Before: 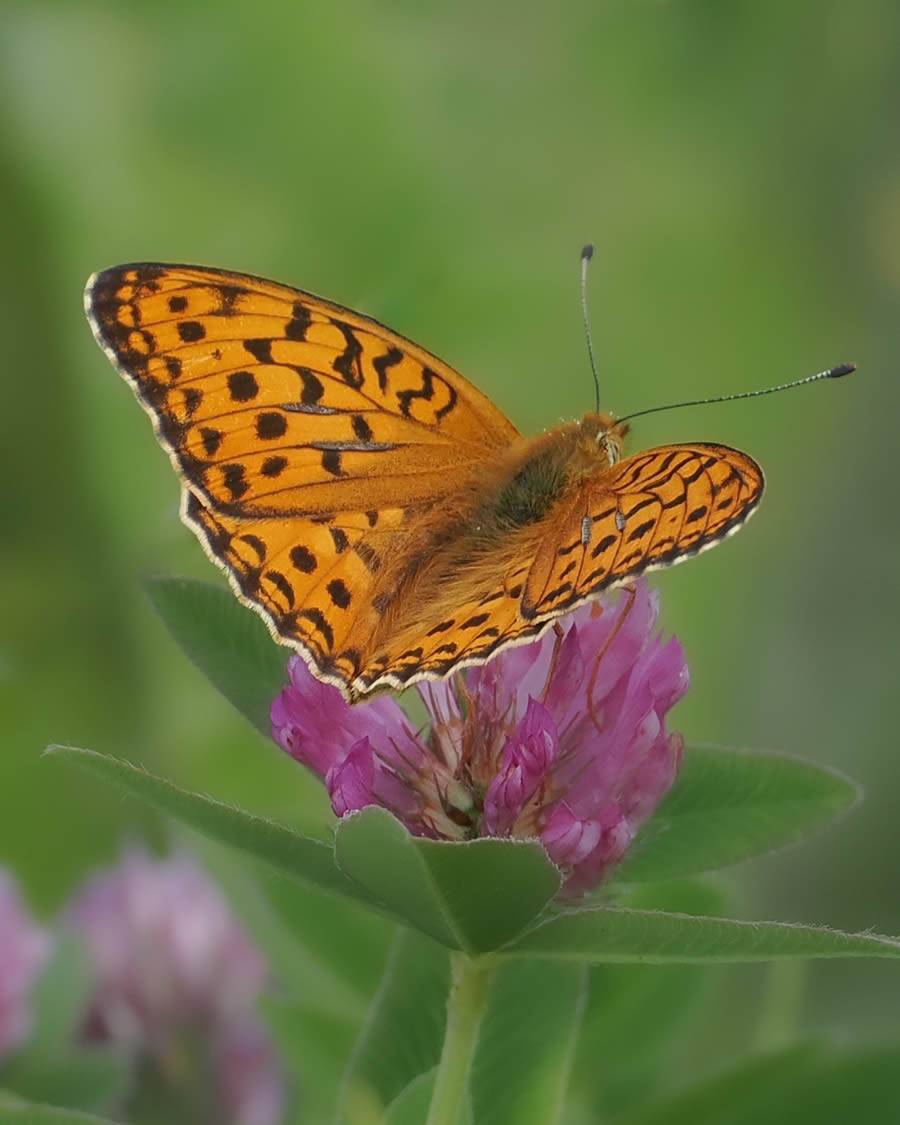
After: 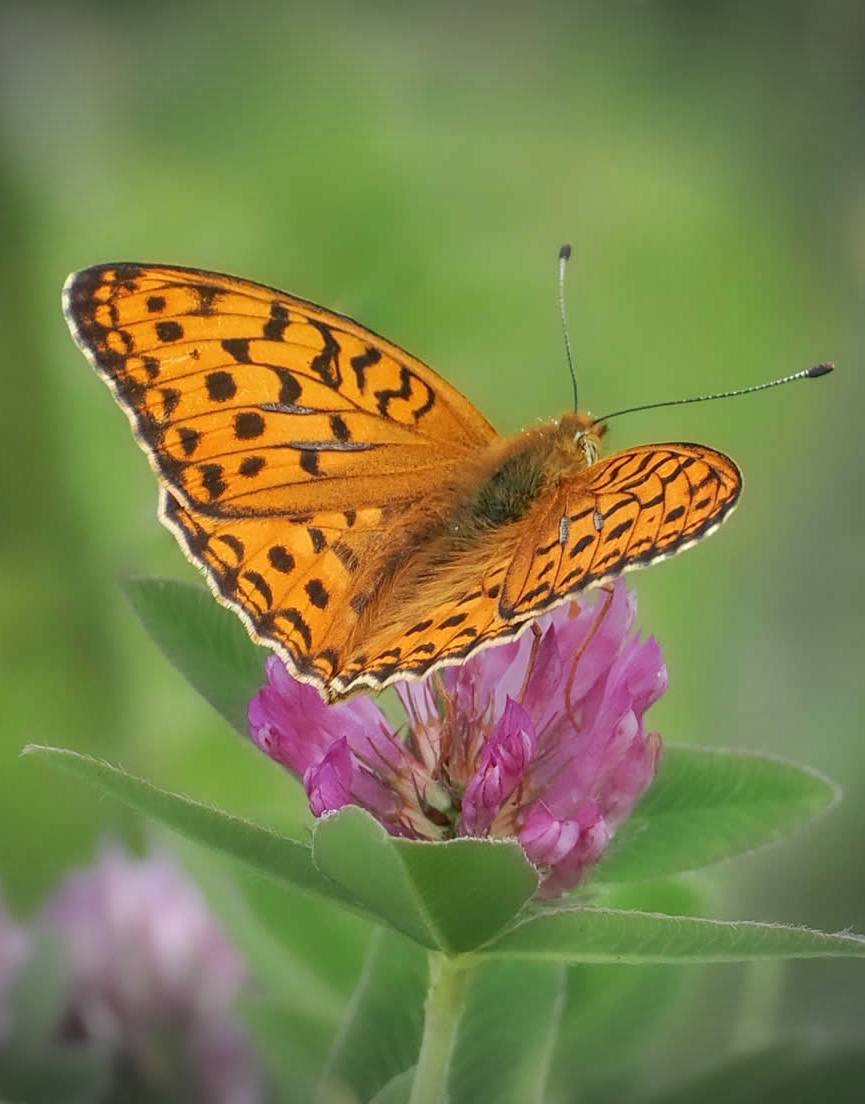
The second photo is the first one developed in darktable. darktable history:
vignetting: fall-off start 89.3%, fall-off radius 43.8%, brightness -0.575, width/height ratio 1.166
crop and rotate: left 2.541%, right 1.293%, bottom 1.852%
tone equalizer: -7 EV 0.145 EV, -6 EV 0.593 EV, -5 EV 1.13 EV, -4 EV 1.32 EV, -3 EV 1.15 EV, -2 EV 0.6 EV, -1 EV 0.164 EV, smoothing diameter 24.78%, edges refinement/feathering 10.94, preserve details guided filter
local contrast: on, module defaults
